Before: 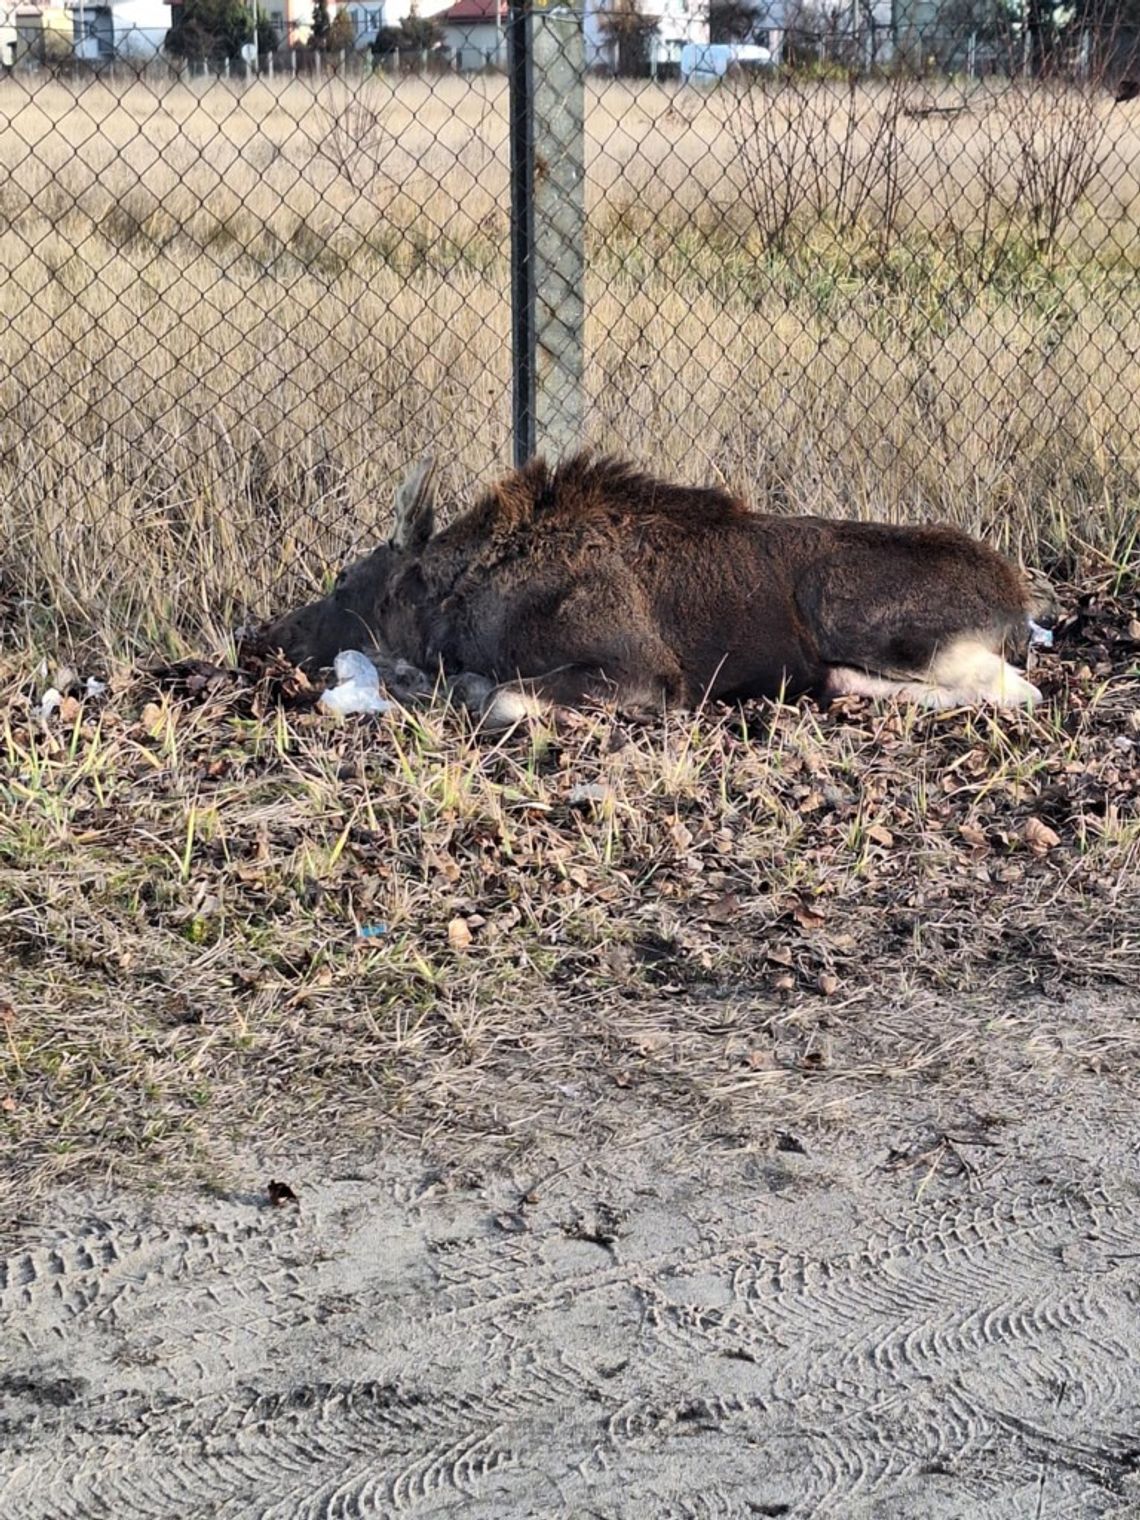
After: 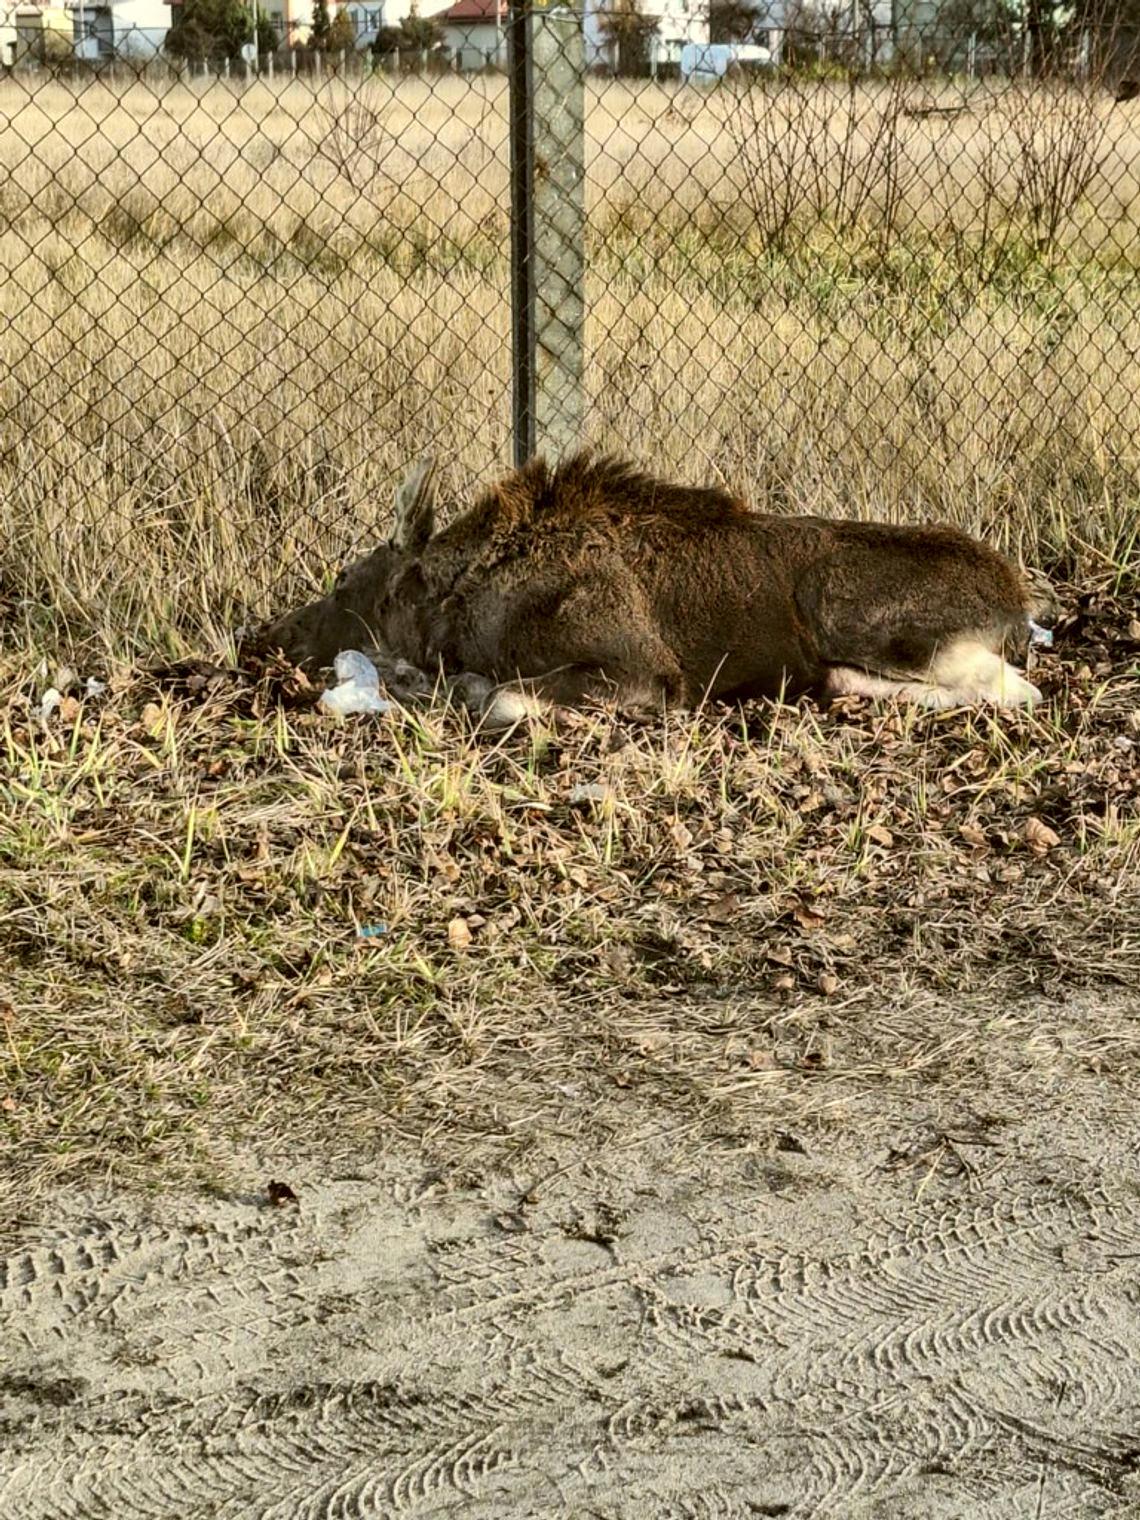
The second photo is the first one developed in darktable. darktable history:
local contrast: on, module defaults
color correction: highlights a* -1.68, highlights b* 10.34, shadows a* 0.667, shadows b* 19.84
